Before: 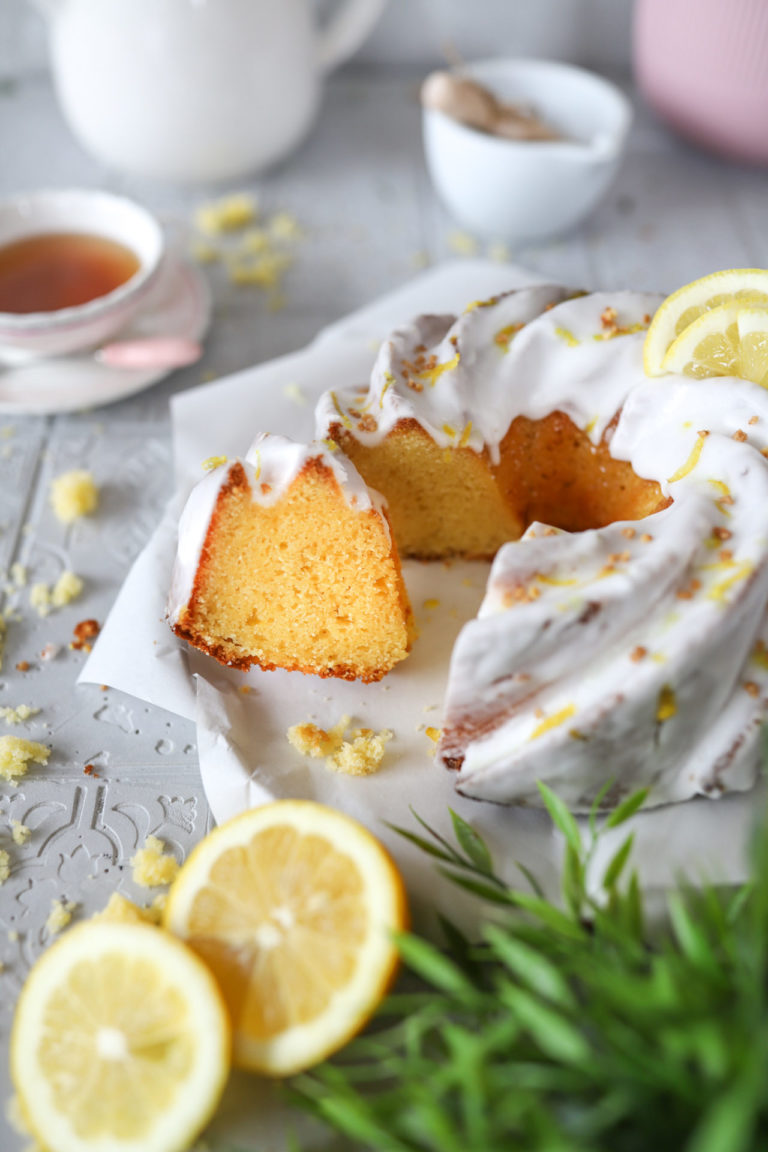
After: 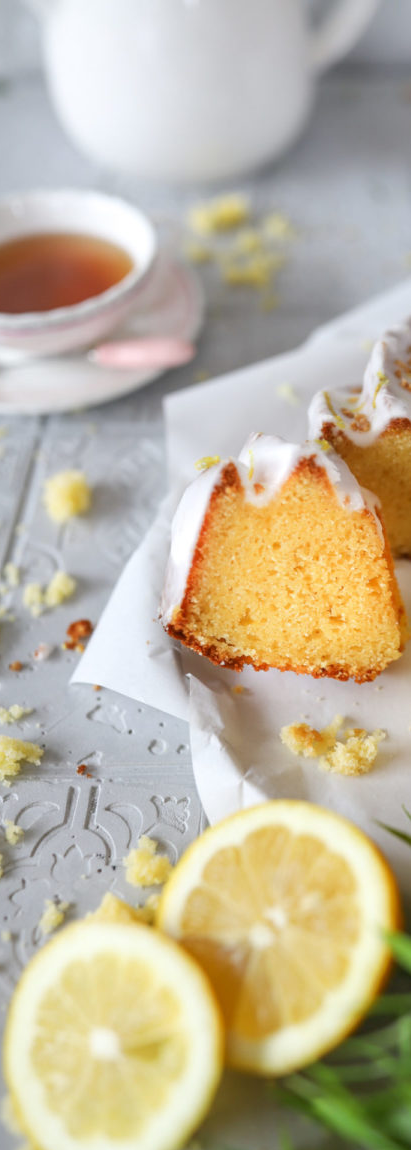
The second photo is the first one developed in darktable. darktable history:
crop: left 1.031%, right 45.386%, bottom 0.089%
